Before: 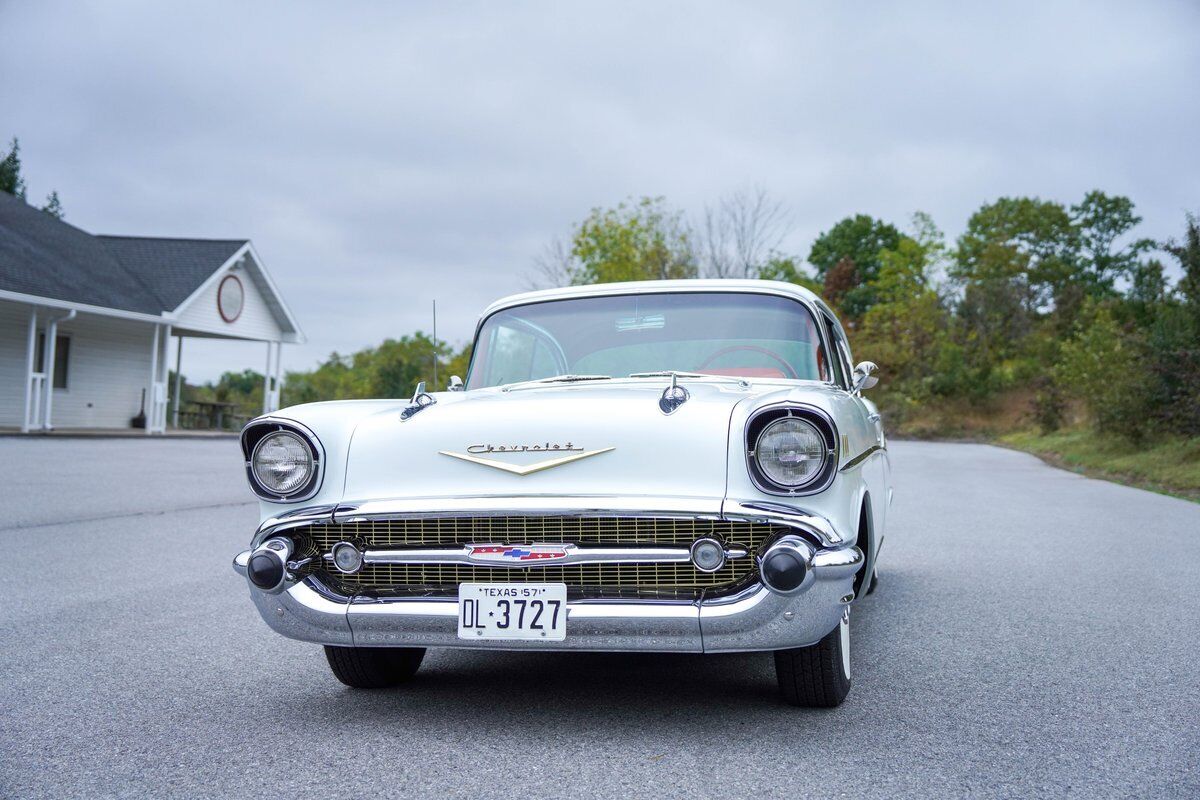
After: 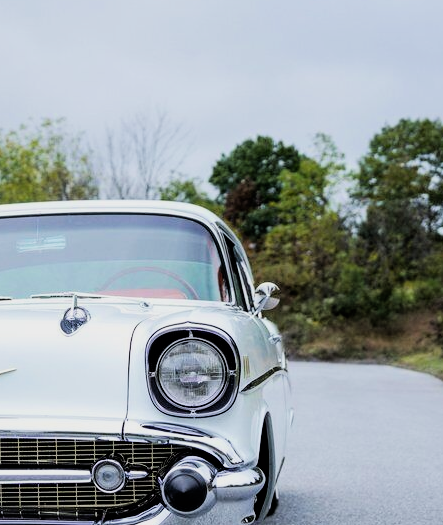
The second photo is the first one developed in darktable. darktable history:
crop and rotate: left 49.936%, top 10.094%, right 13.136%, bottom 24.256%
filmic rgb: black relative exposure -5 EV, hardness 2.88, contrast 1.5
